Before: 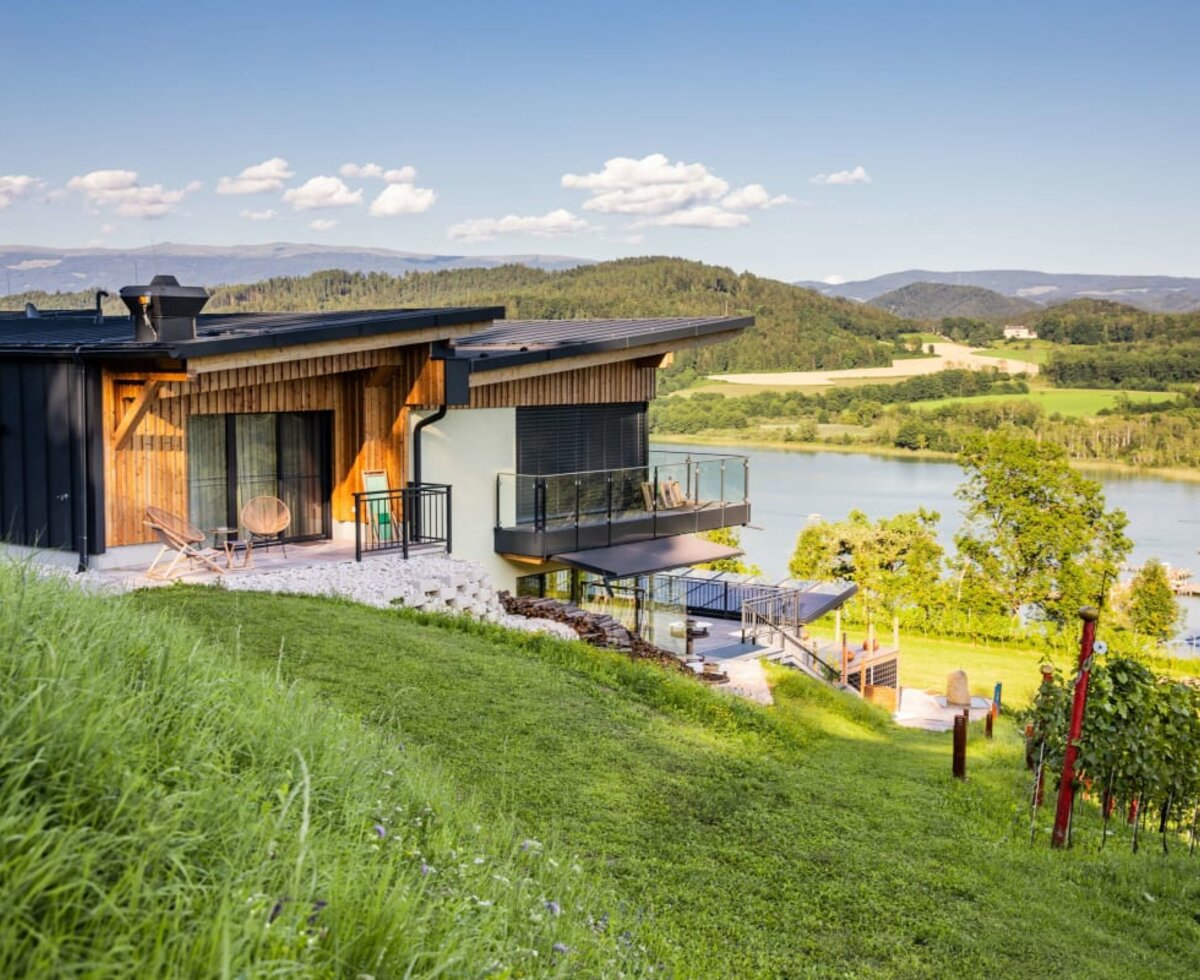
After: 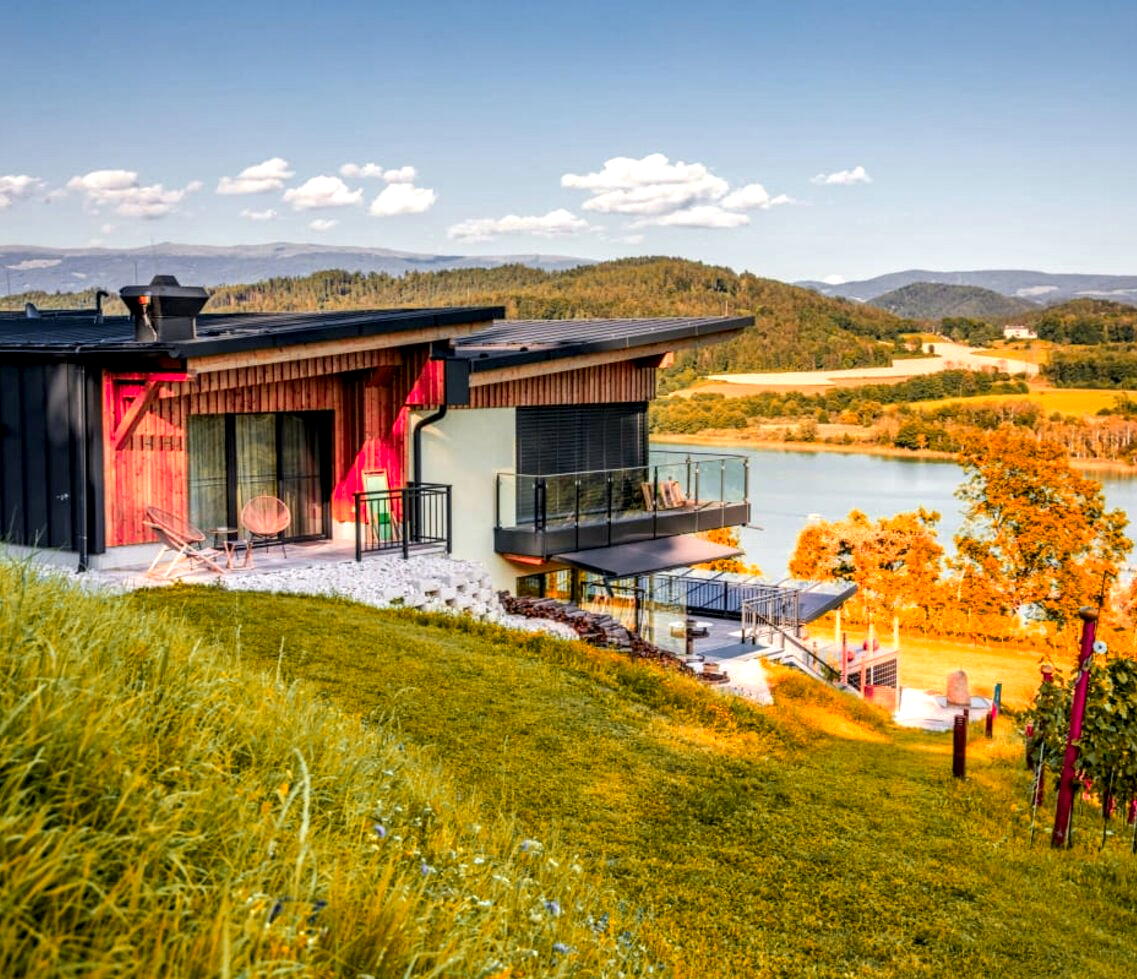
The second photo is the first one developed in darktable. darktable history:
color zones: curves: ch1 [(0.24, 0.634) (0.75, 0.5)]; ch2 [(0.253, 0.437) (0.745, 0.491)], mix 102.12%
crop and rotate: right 5.167%
local contrast: highlights 25%, detail 150%
